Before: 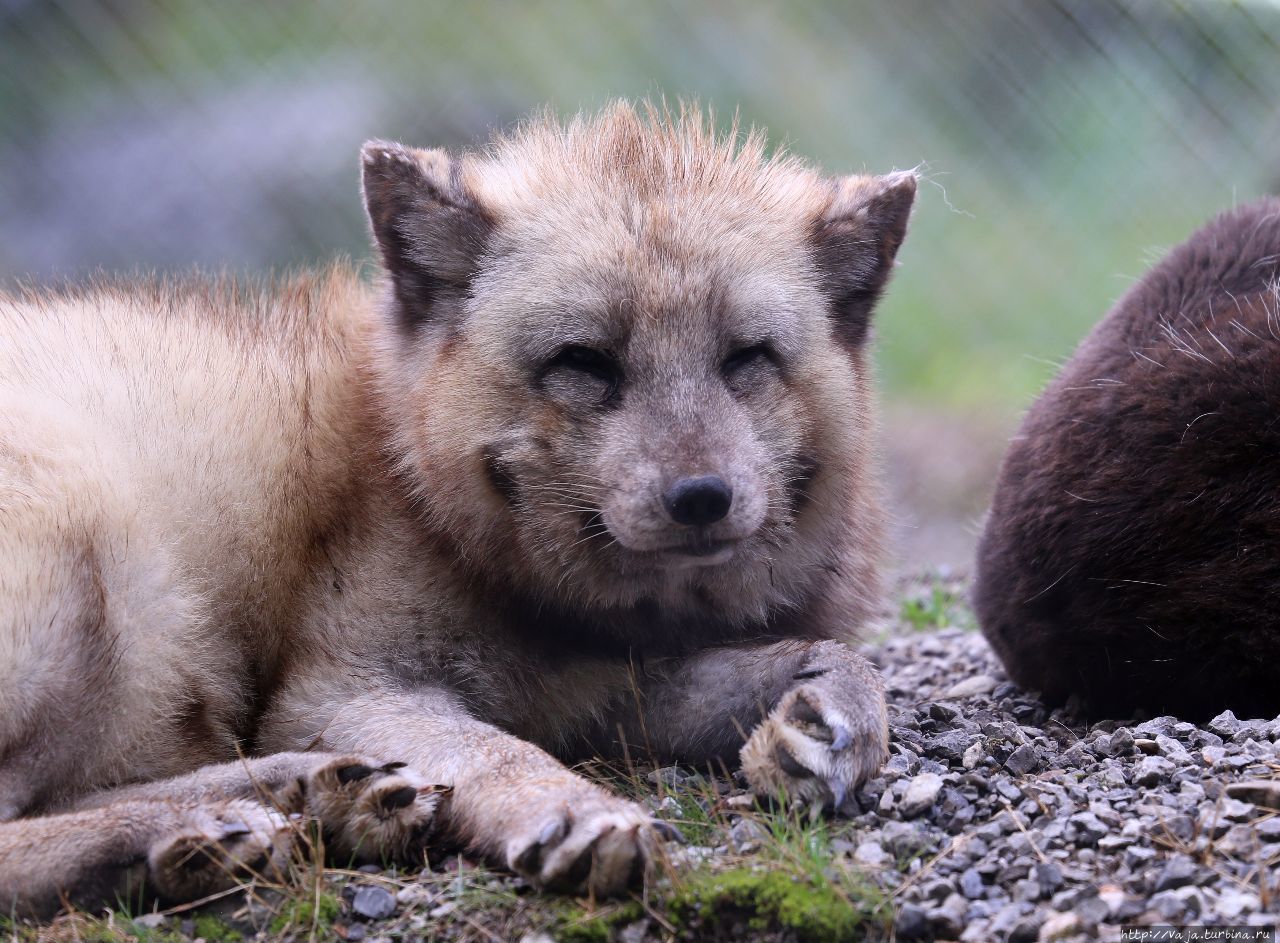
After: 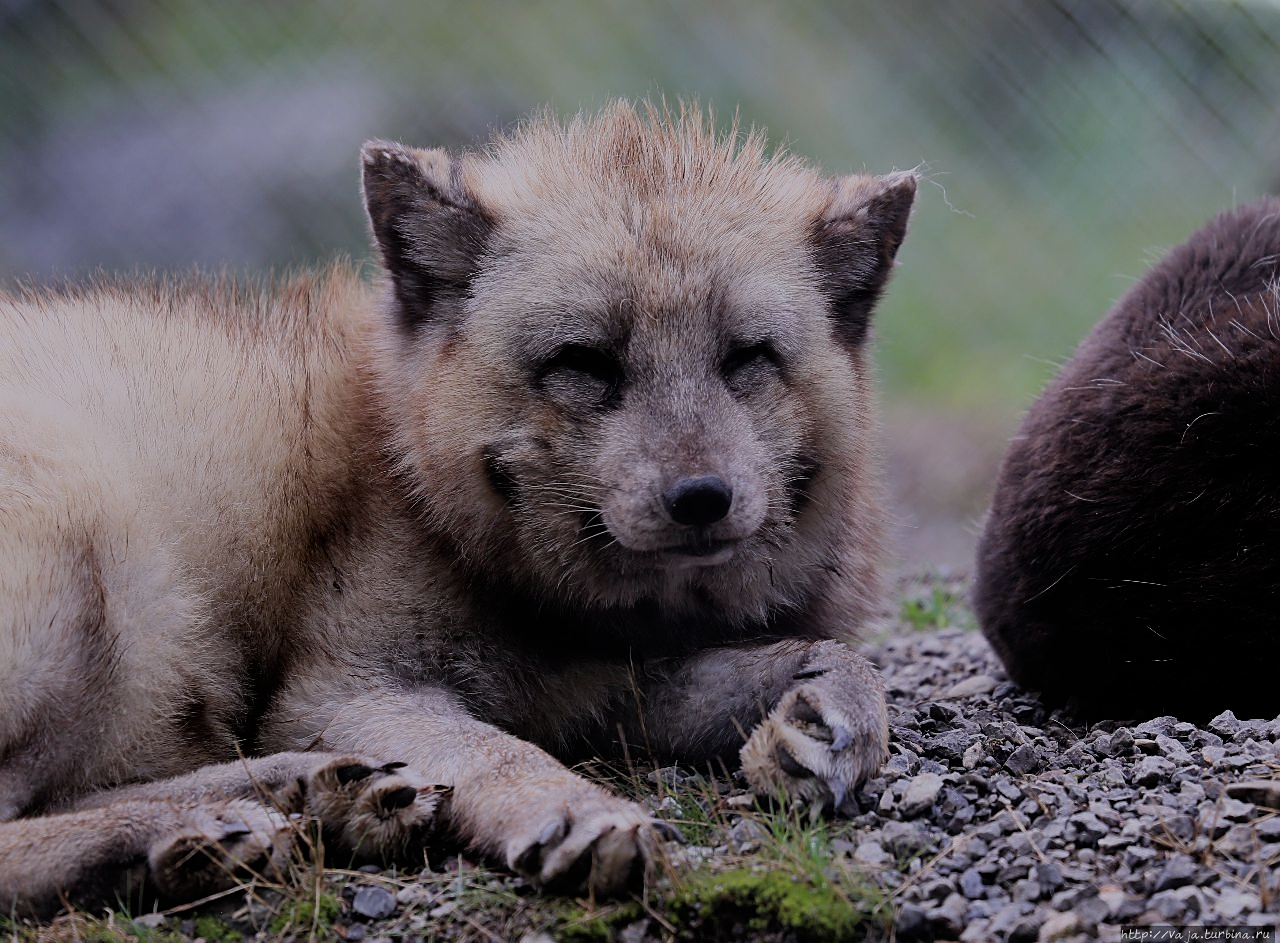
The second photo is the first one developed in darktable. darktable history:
sharpen: on, module defaults
filmic rgb: black relative exposure -7.65 EV, white relative exposure 4.56 EV, hardness 3.61
exposure: black level correction 0, exposure -0.712 EV, compensate highlight preservation false
